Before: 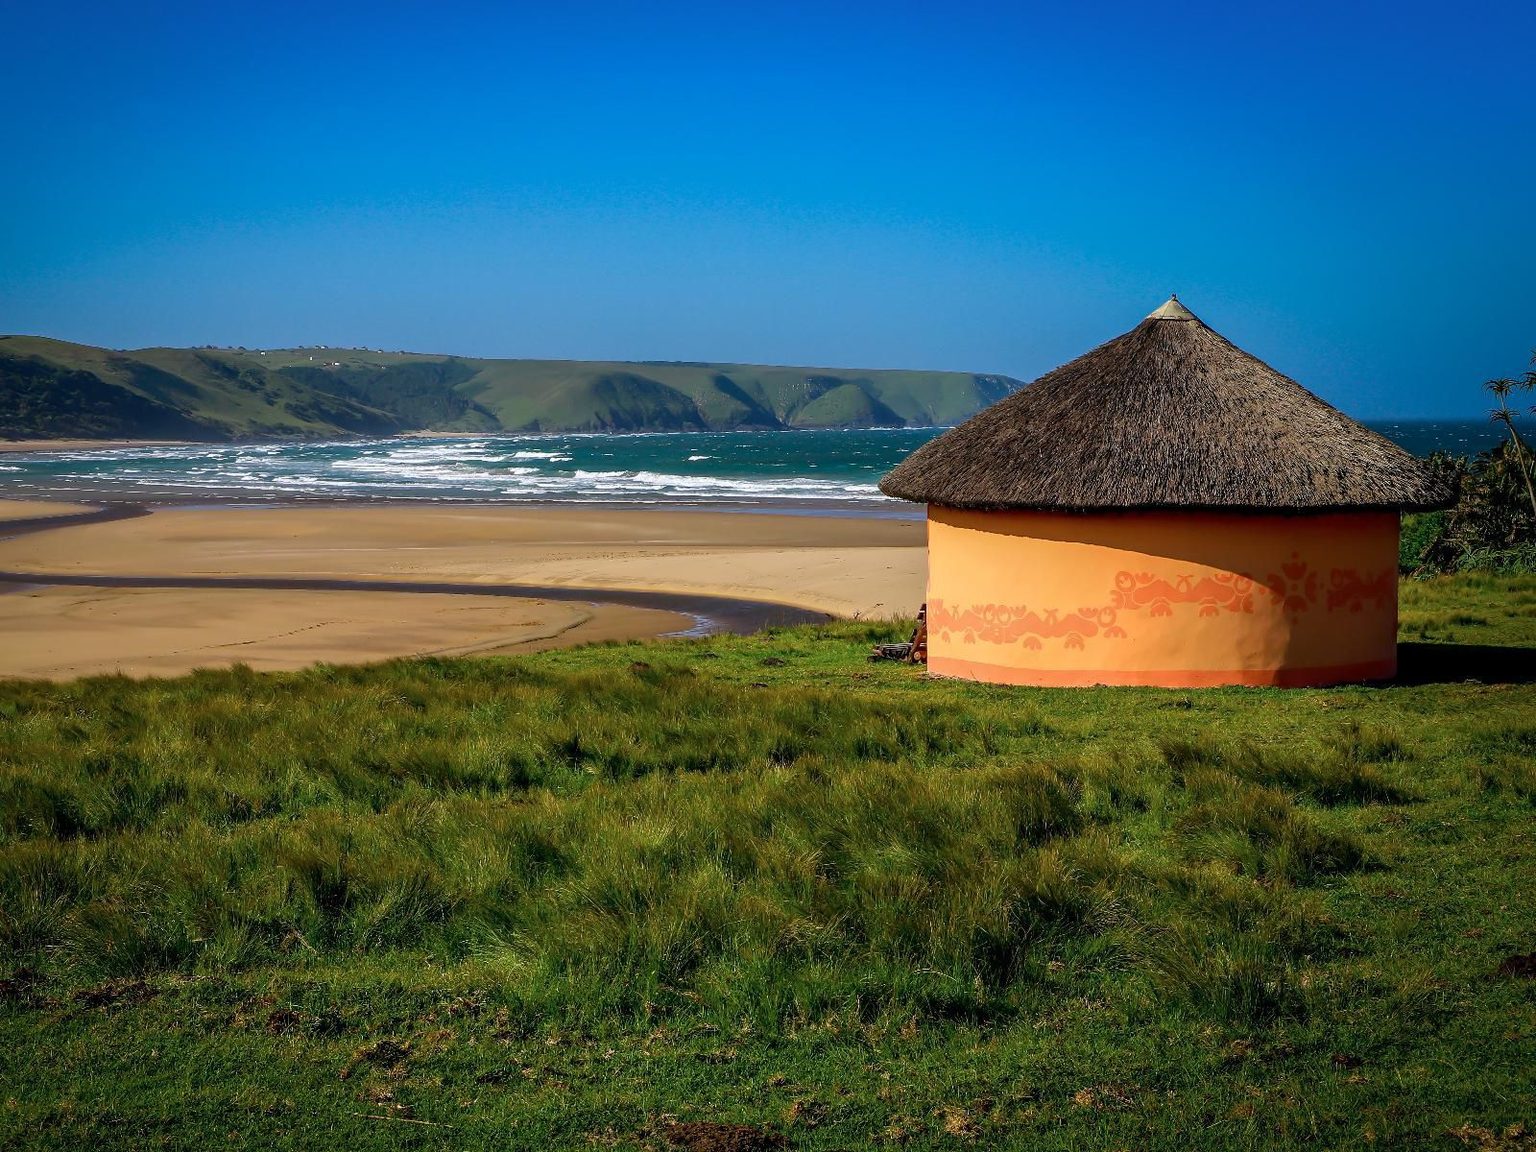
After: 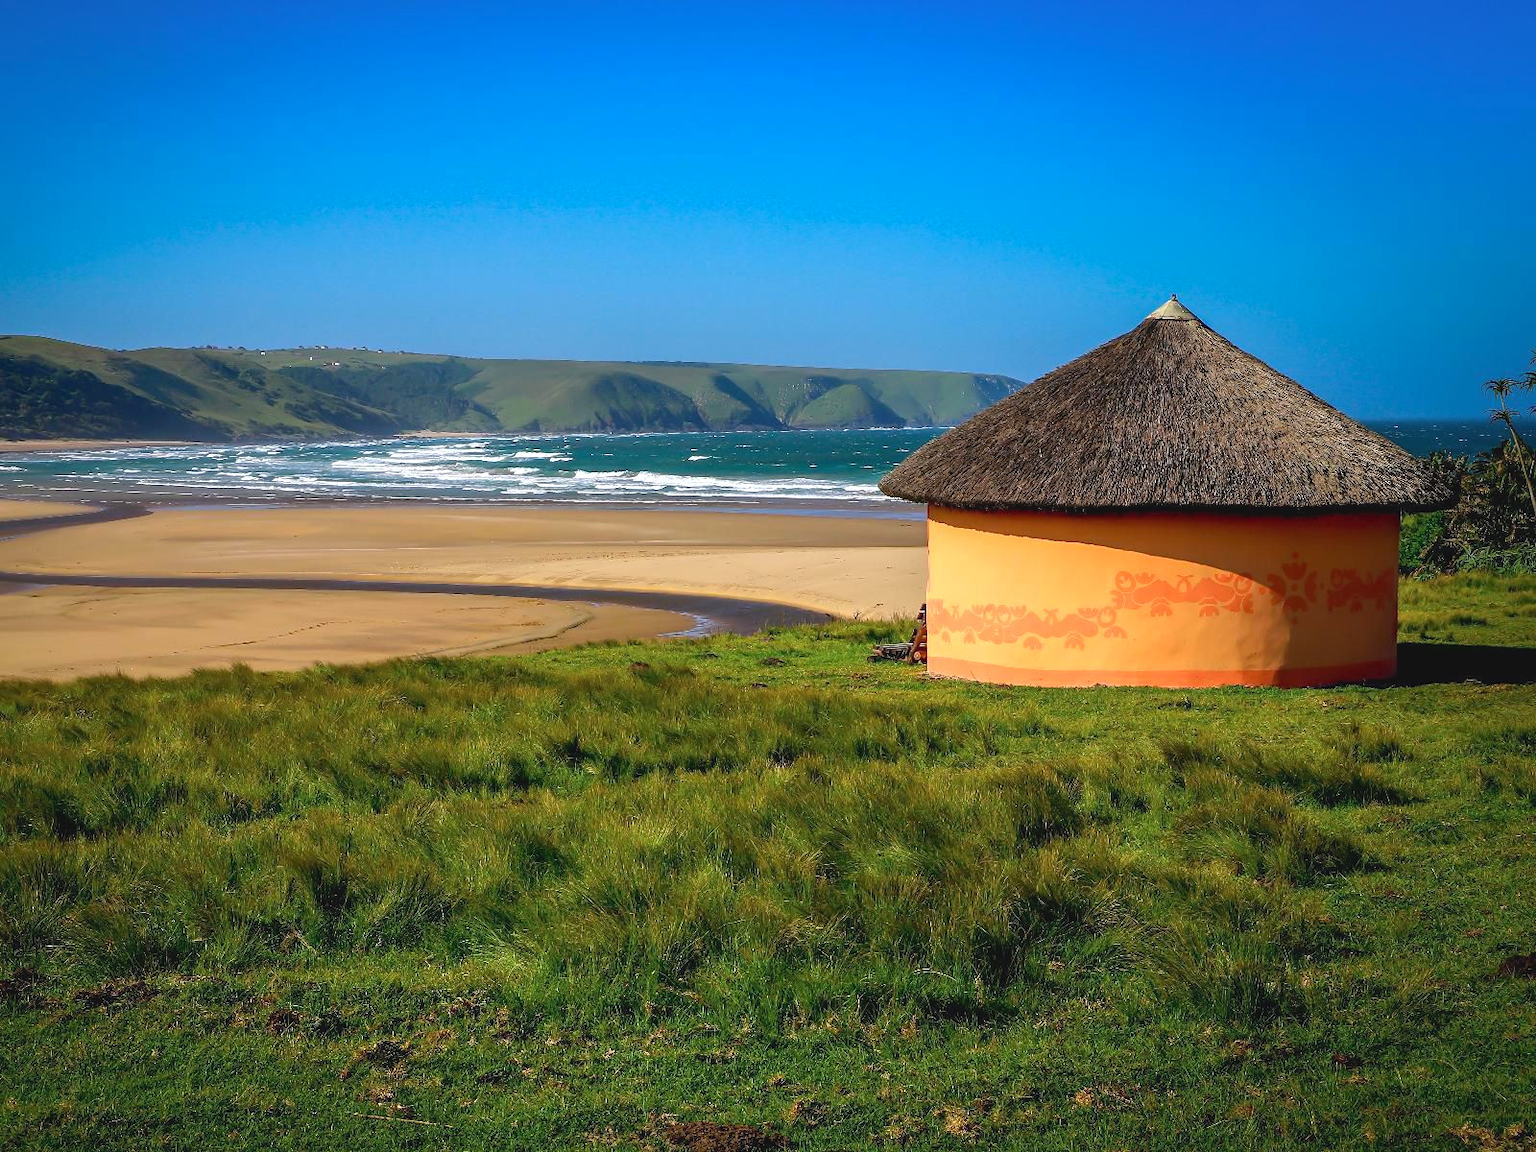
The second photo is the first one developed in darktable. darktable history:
exposure: black level correction 0.001, exposure 0.5 EV, compensate exposure bias true, compensate highlight preservation false
contrast brightness saturation: contrast -0.11
